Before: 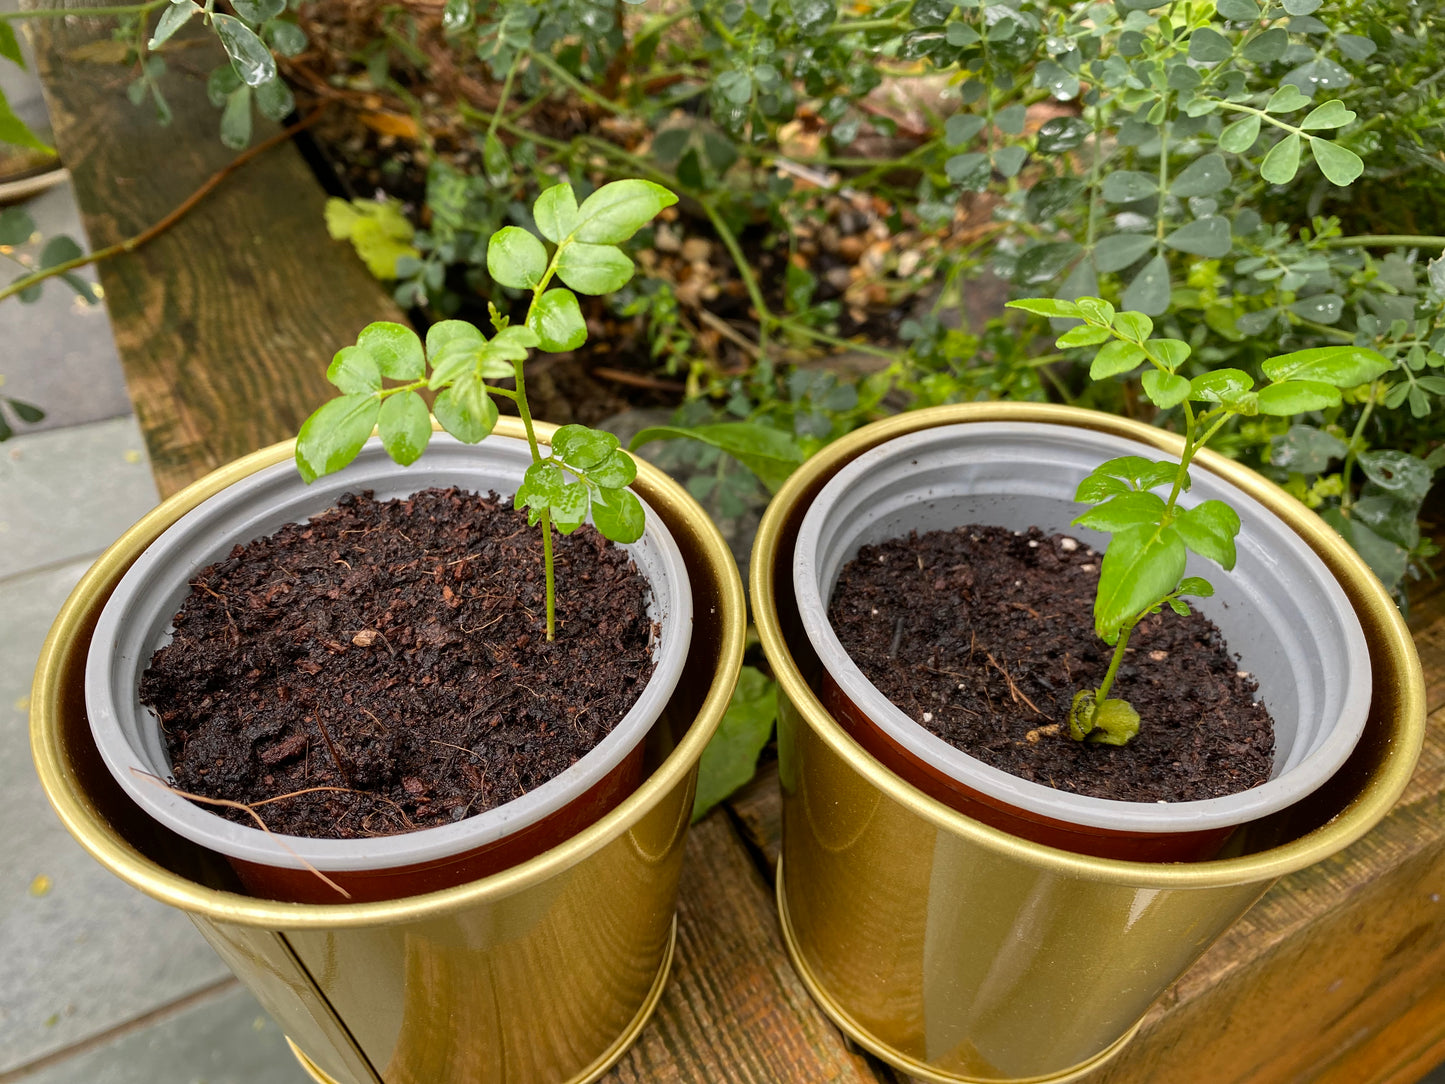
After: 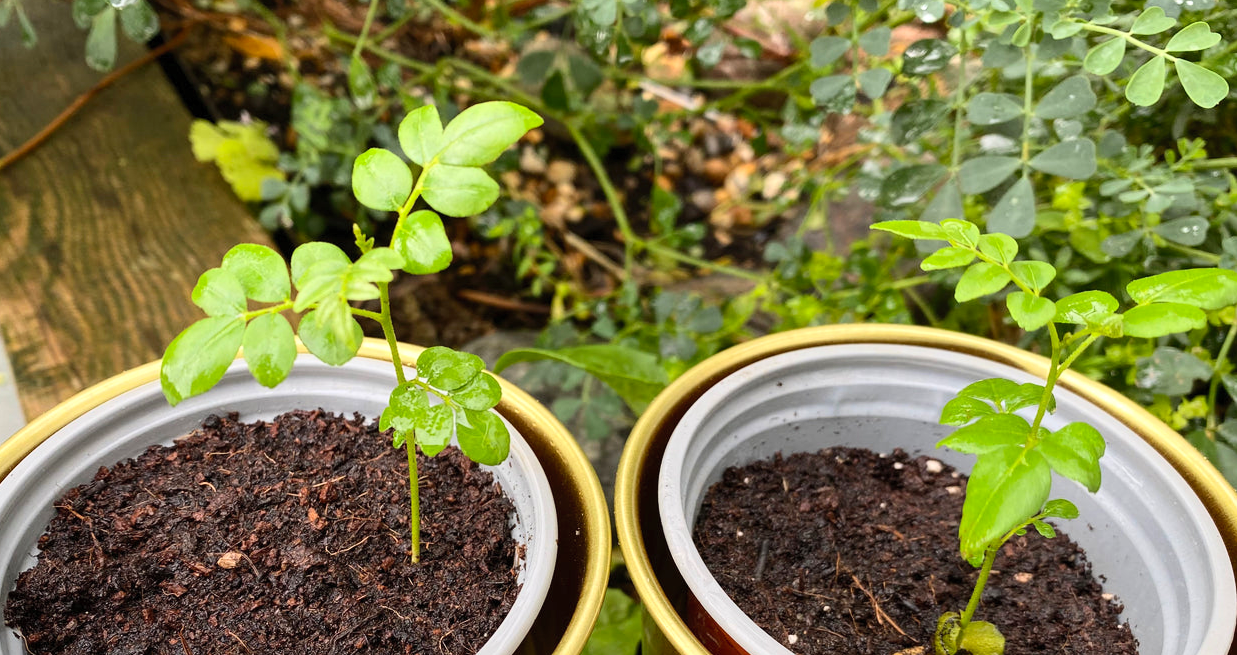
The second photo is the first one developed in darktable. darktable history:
crop and rotate: left 9.345%, top 7.22%, right 4.982%, bottom 32.331%
contrast brightness saturation: contrast 0.2, brightness 0.15, saturation 0.14
tone equalizer: on, module defaults
